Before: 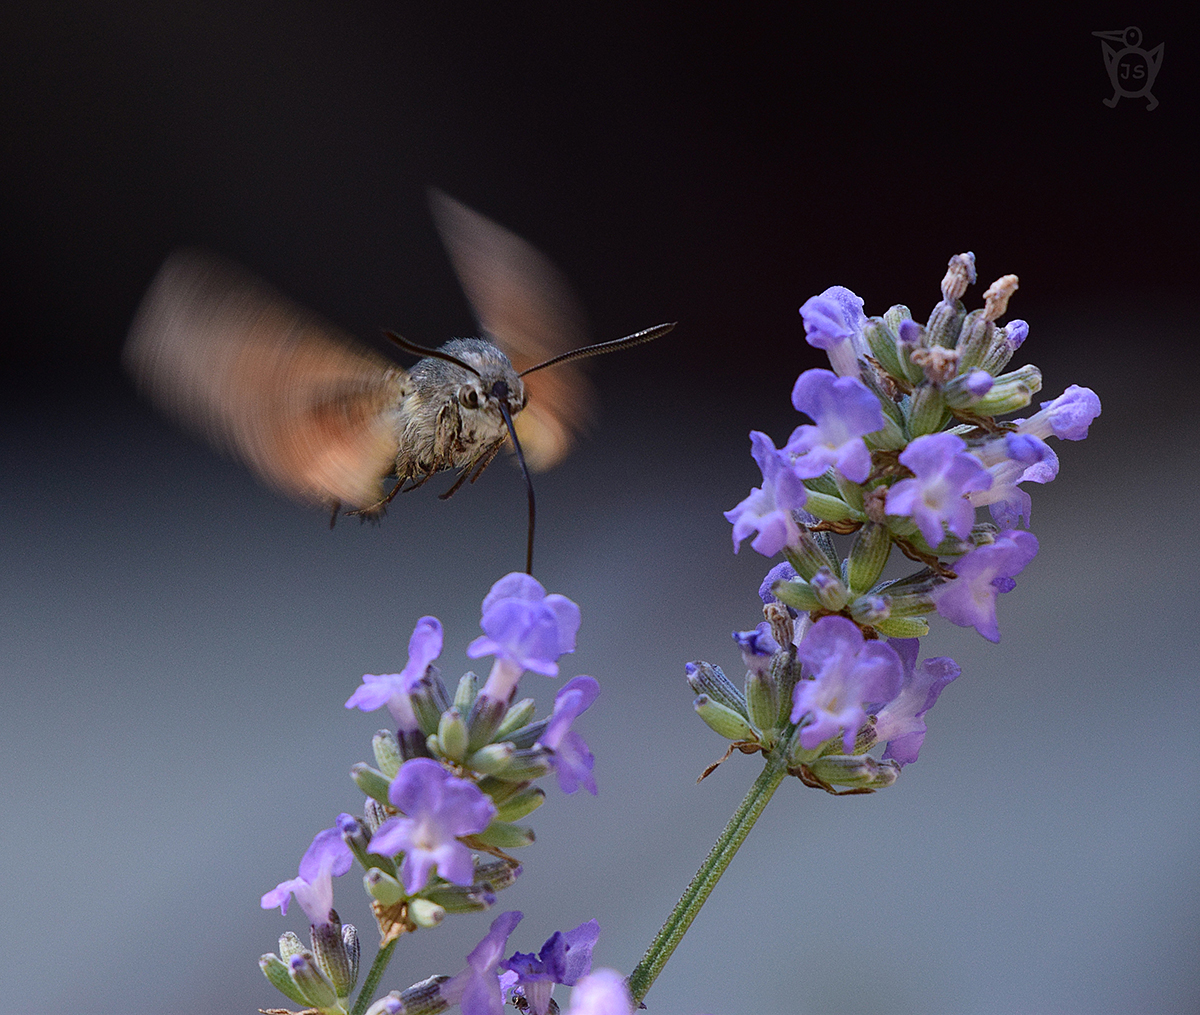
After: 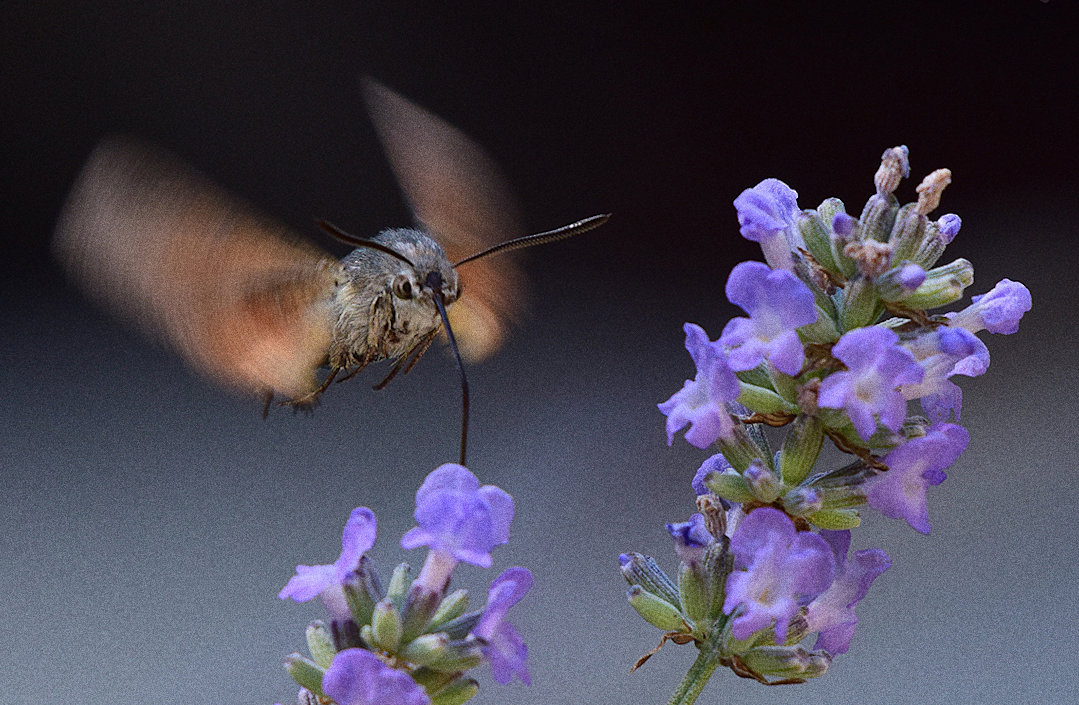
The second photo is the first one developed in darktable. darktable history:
grain: coarseness 0.09 ISO, strength 40%
rotate and perspective: rotation 0.174°, lens shift (vertical) 0.013, lens shift (horizontal) 0.019, shear 0.001, automatic cropping original format, crop left 0.007, crop right 0.991, crop top 0.016, crop bottom 0.997
crop: left 5.596%, top 10.314%, right 3.534%, bottom 19.395%
